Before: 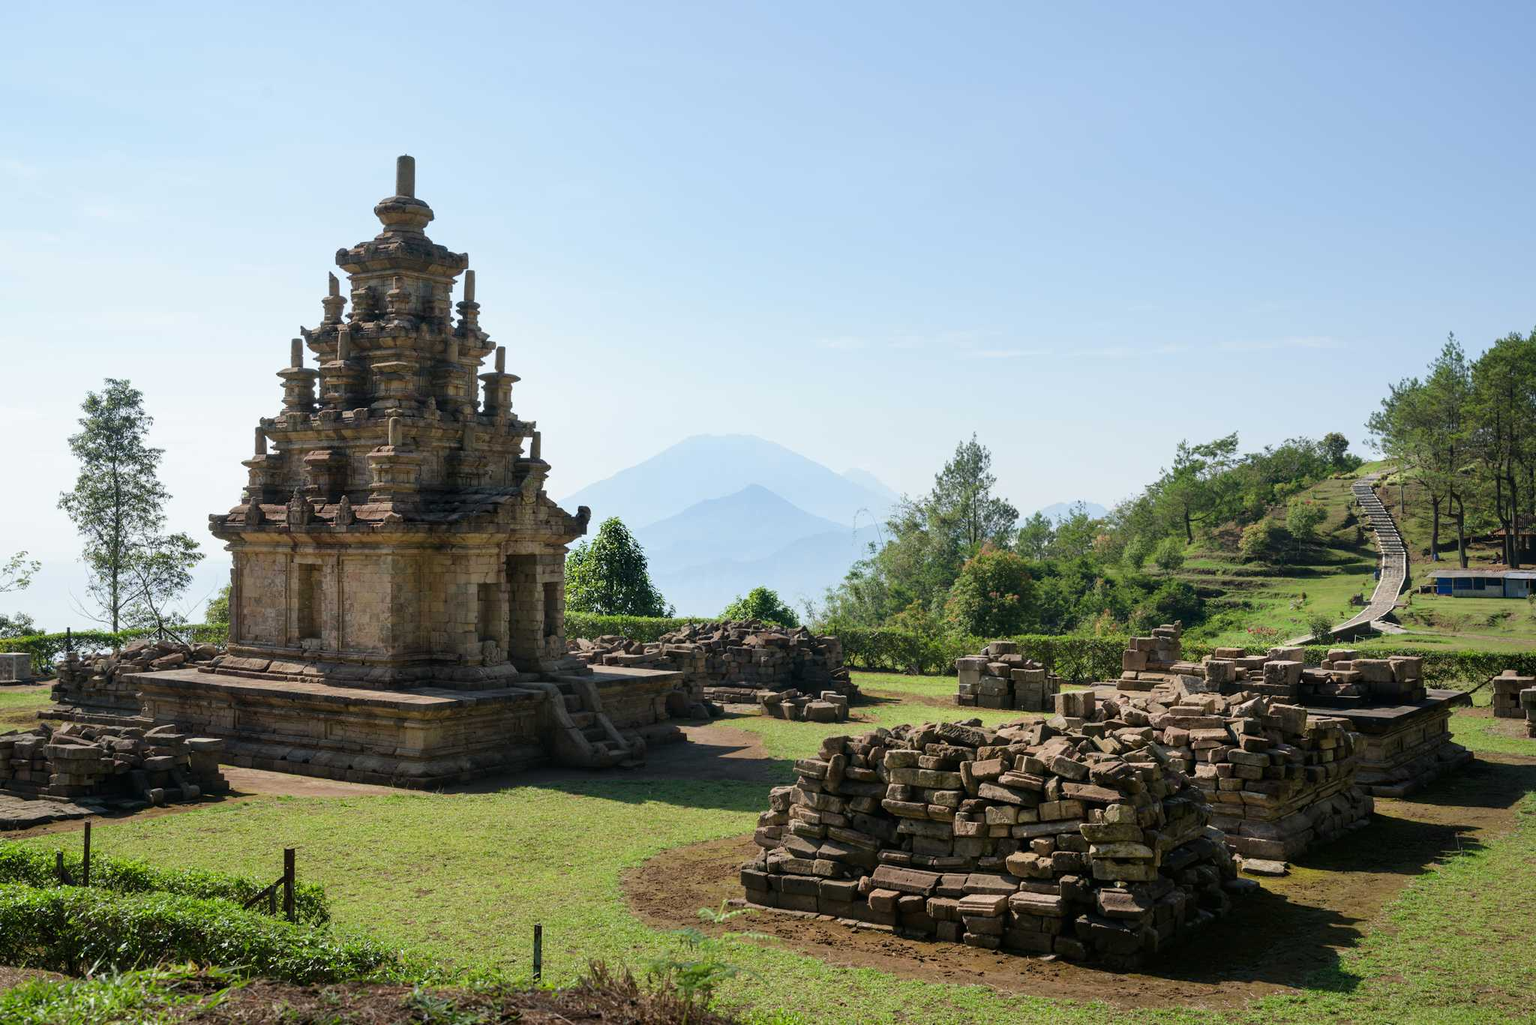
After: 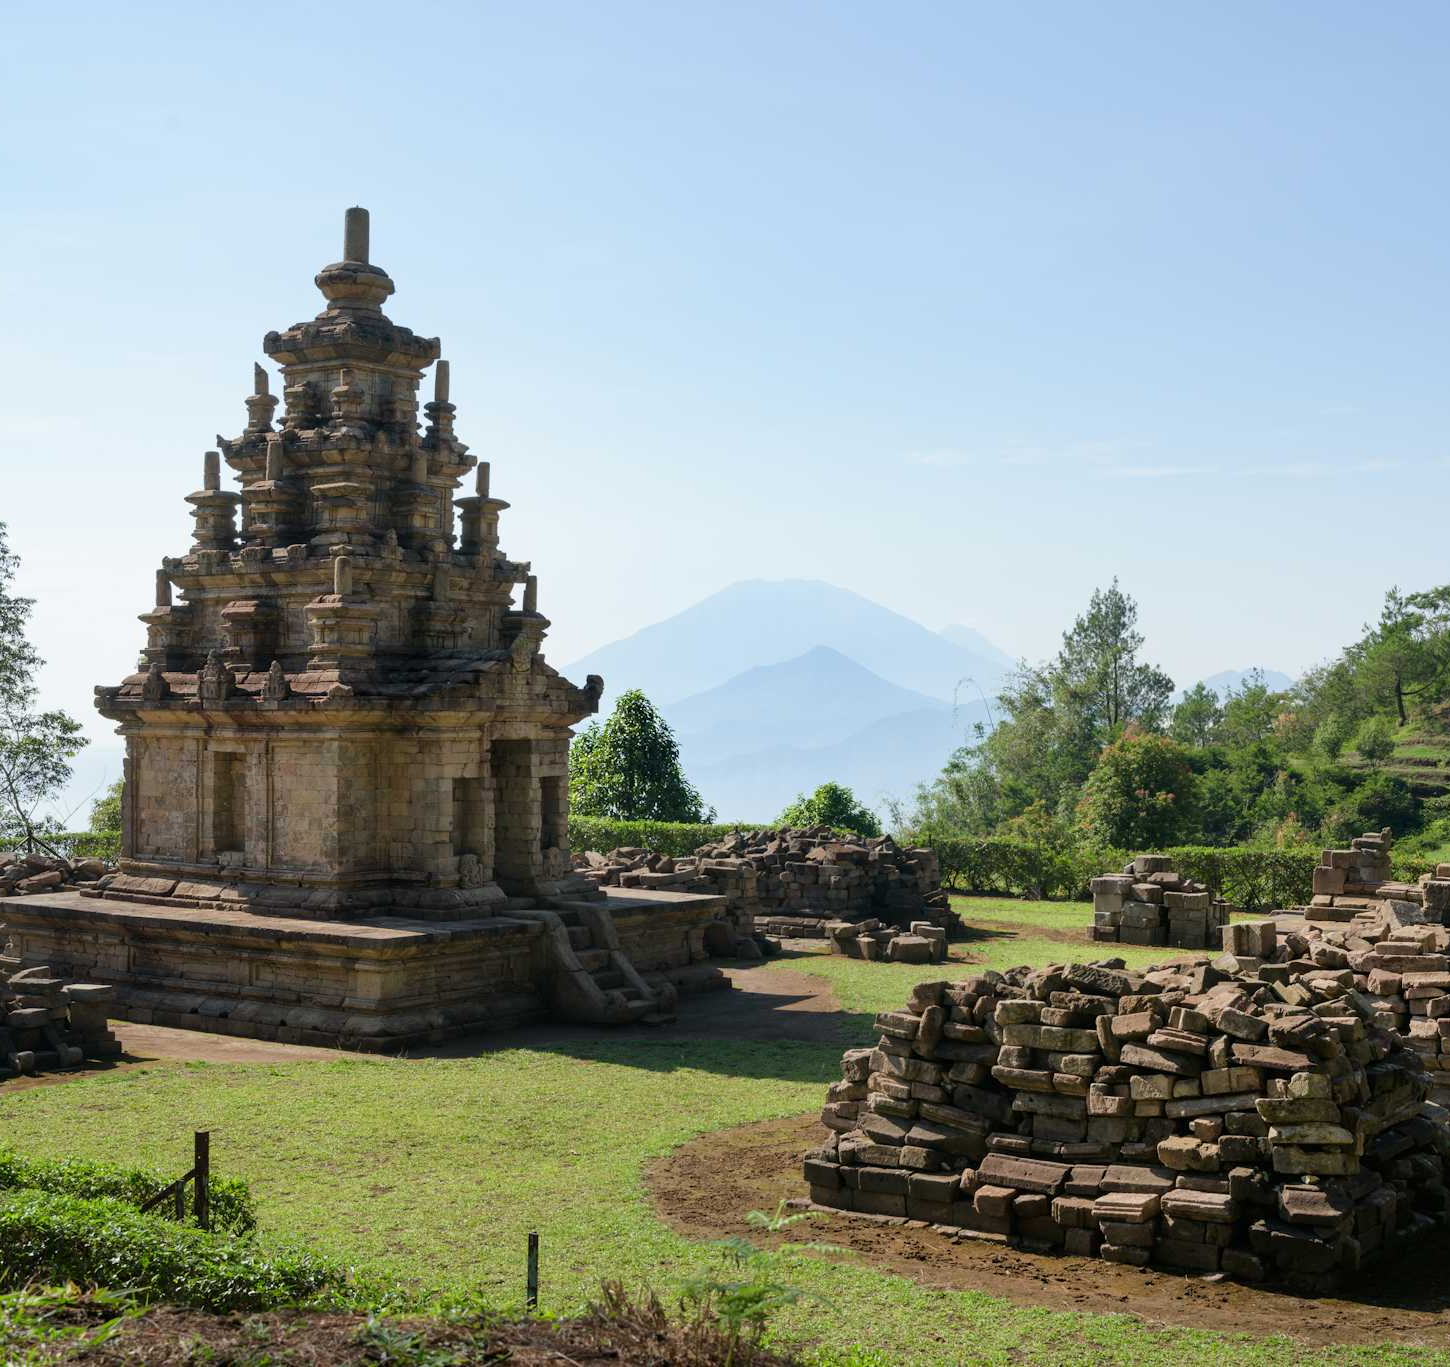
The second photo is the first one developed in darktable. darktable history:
crop and rotate: left 9.009%, right 20.186%
